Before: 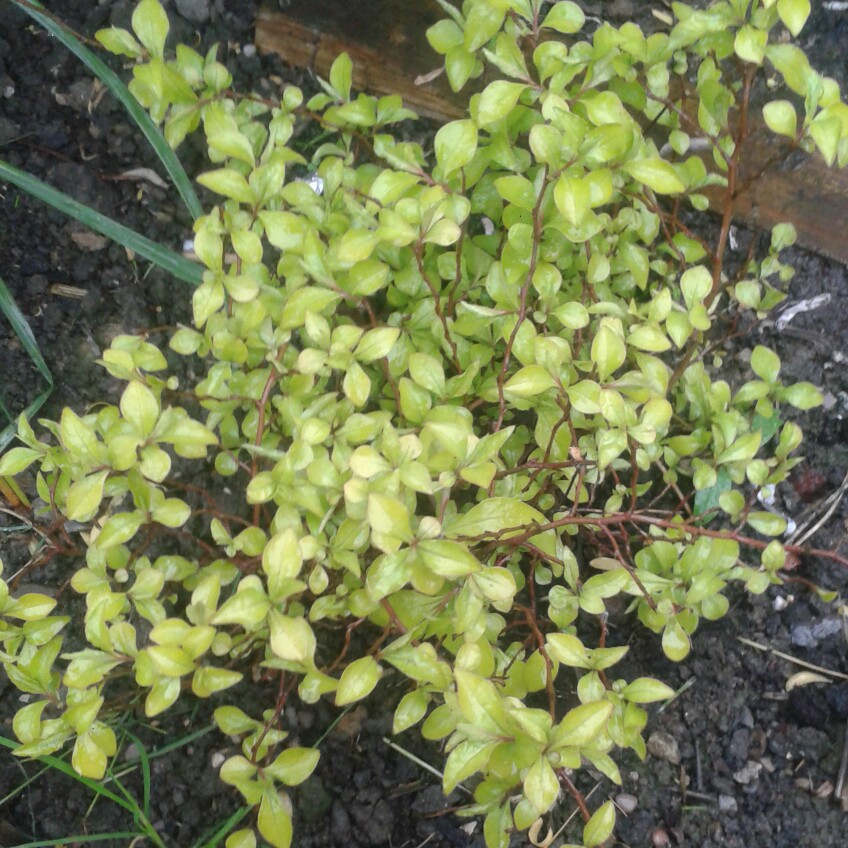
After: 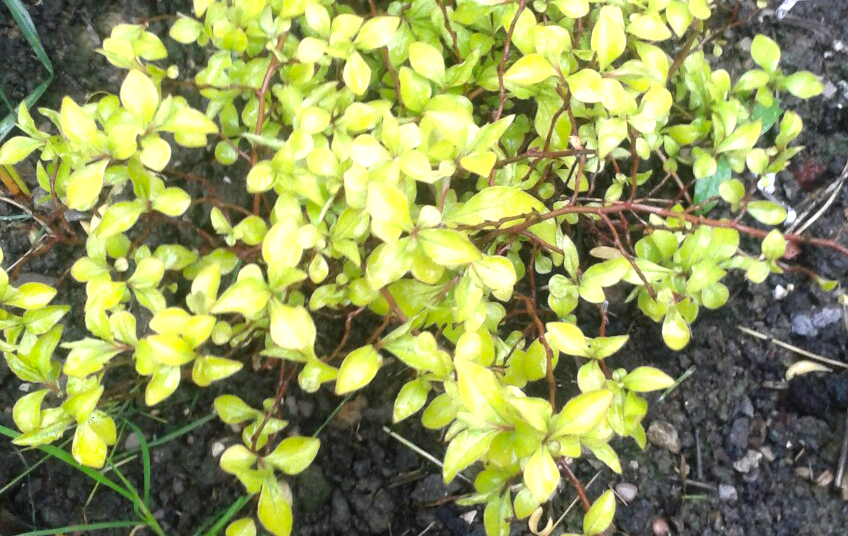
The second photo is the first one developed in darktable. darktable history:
crop and rotate: top 36.786%
exposure: black level correction 0.001, compensate highlight preservation false
color balance rgb: linear chroma grading › global chroma 14.657%, perceptual saturation grading › global saturation -4.301%, perceptual brilliance grading › global brilliance 29.488%, global vibrance 9.666%, contrast 14.746%, saturation formula JzAzBz (2021)
